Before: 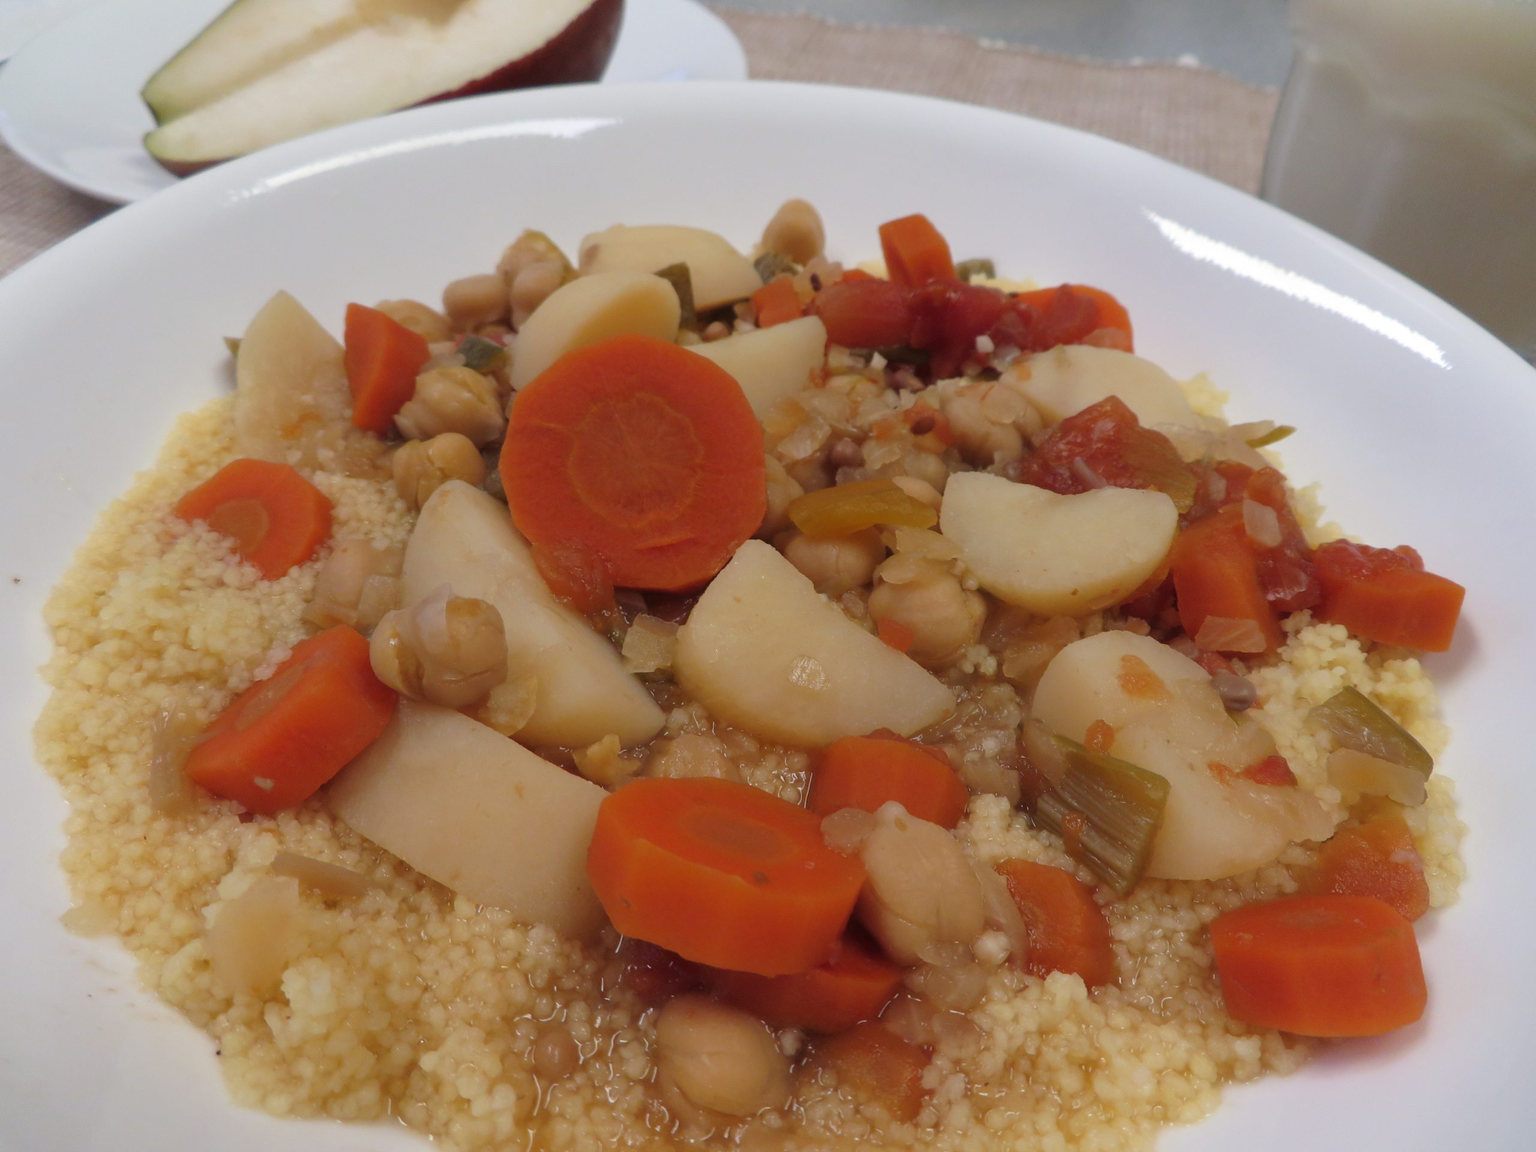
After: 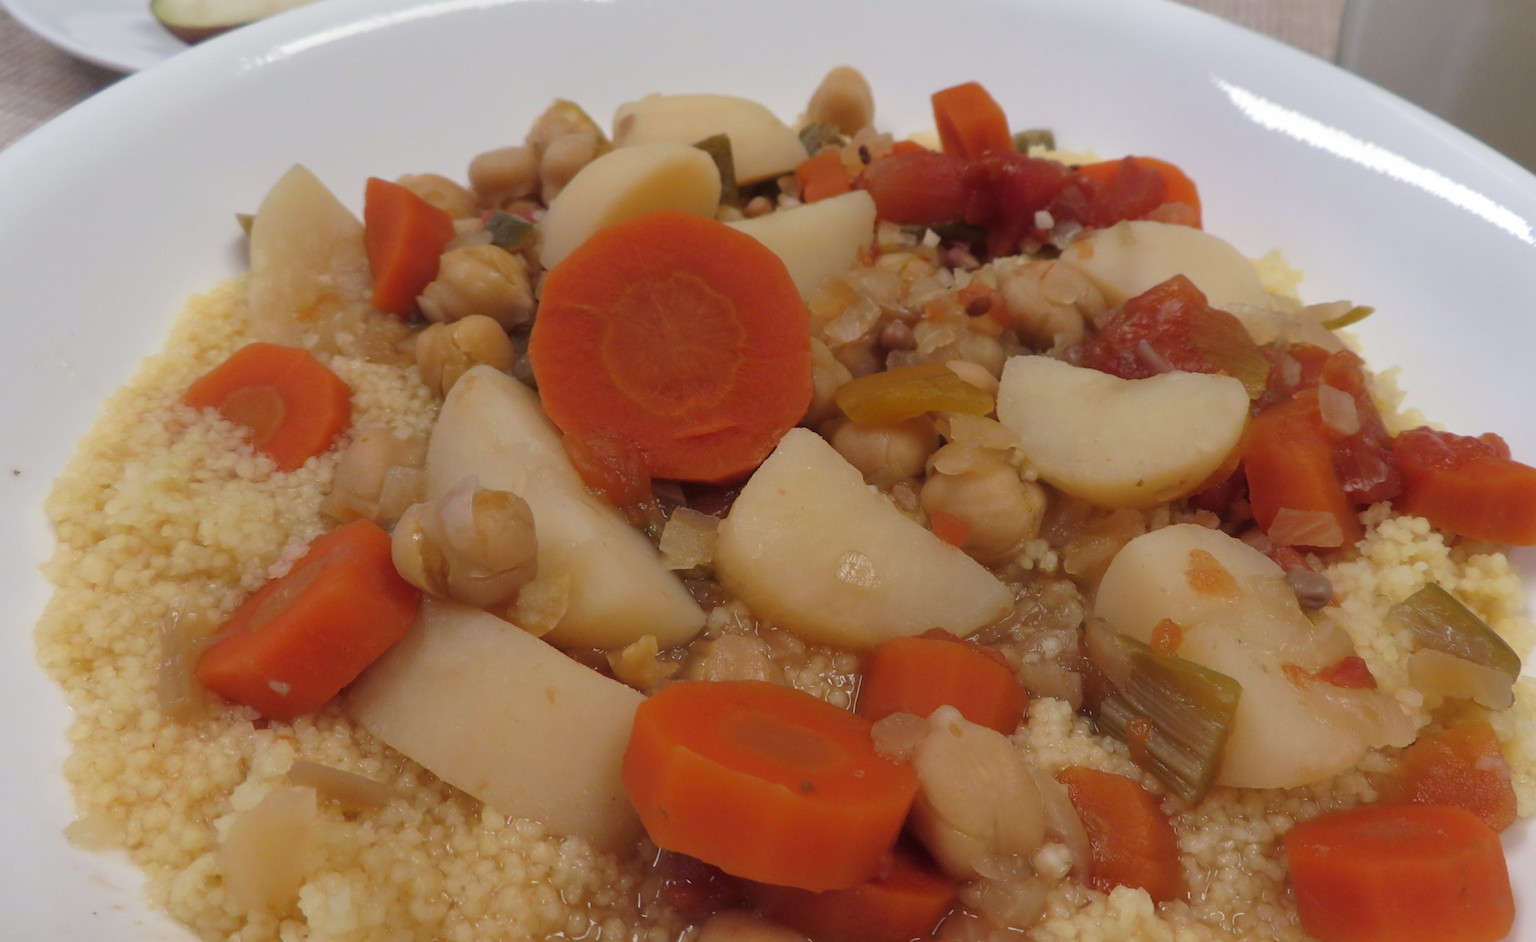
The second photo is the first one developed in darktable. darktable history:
crop and rotate: angle 0.09°, top 11.813%, right 5.599%, bottom 10.992%
